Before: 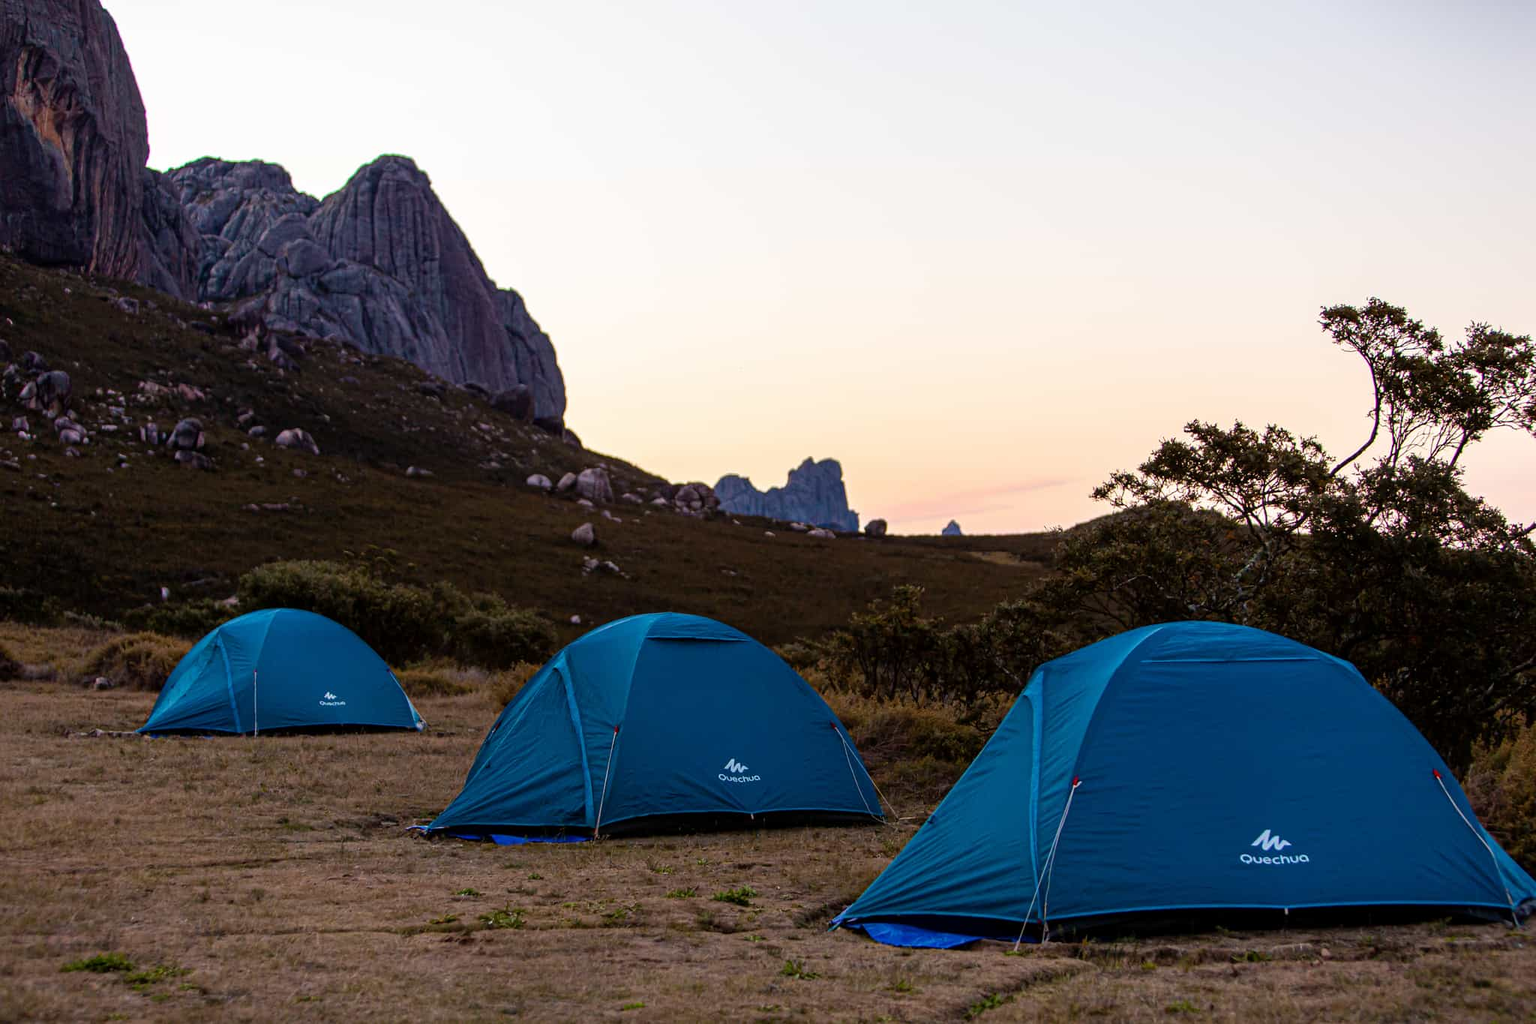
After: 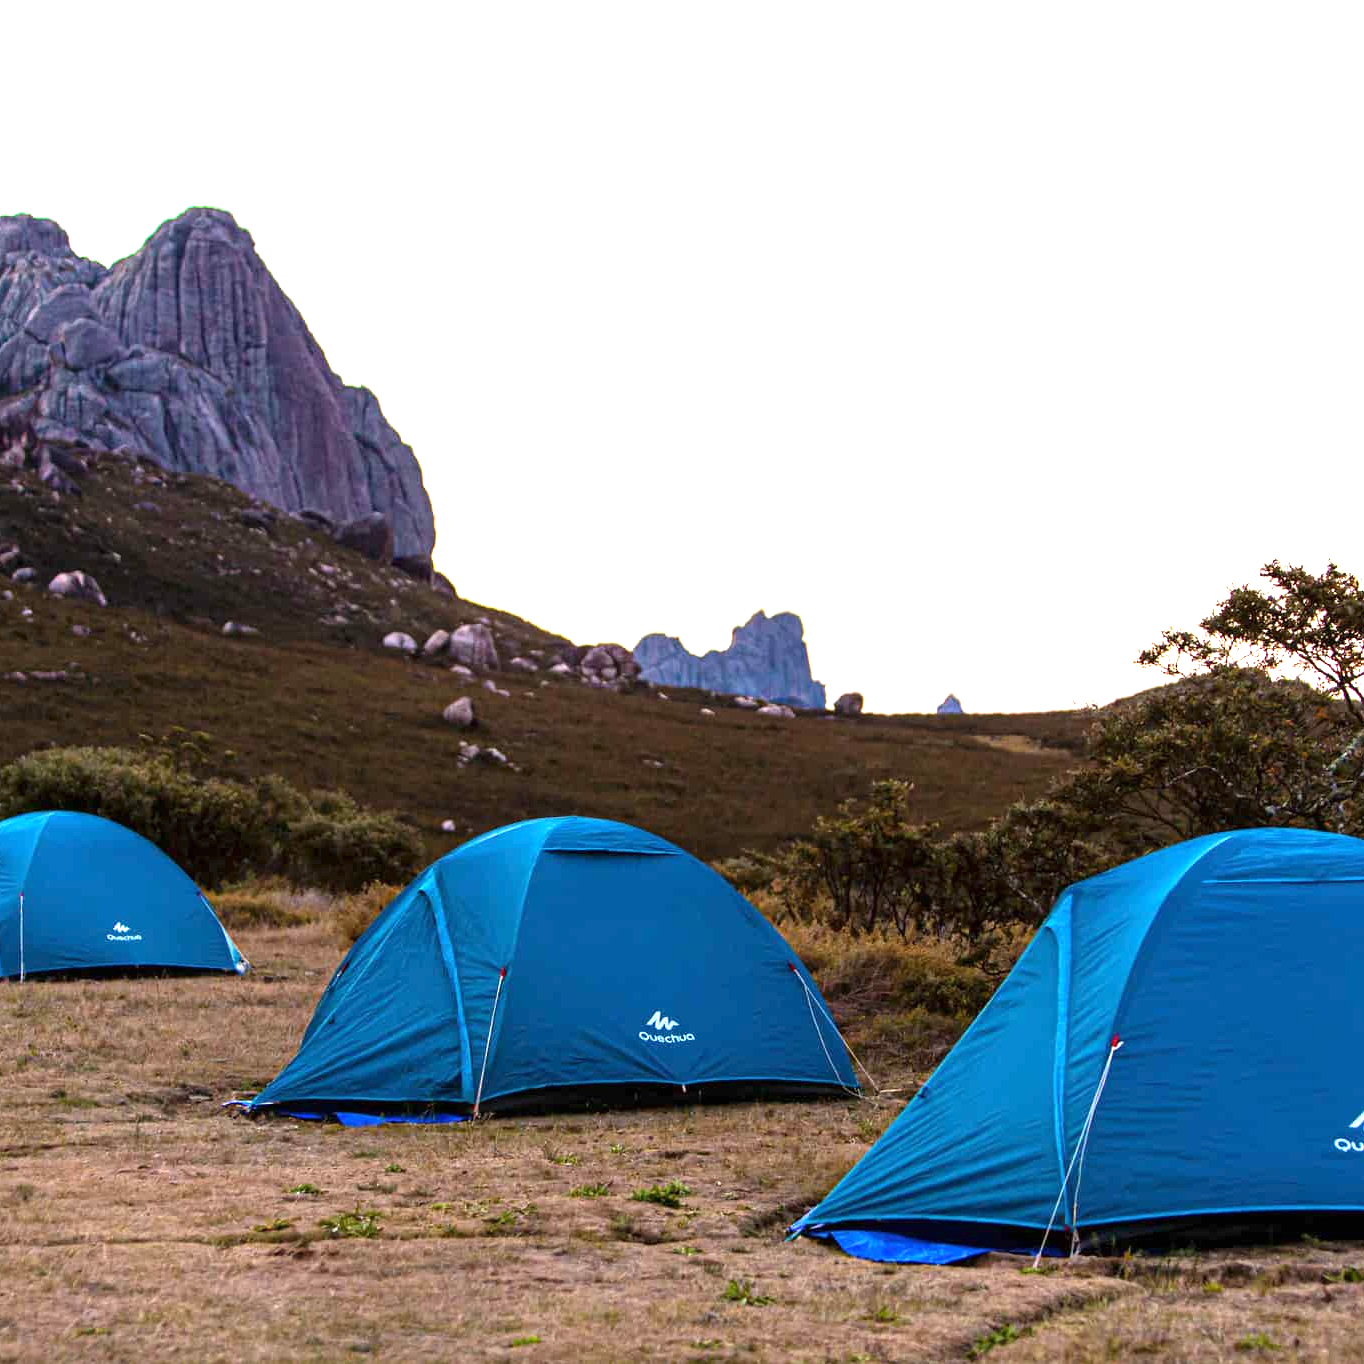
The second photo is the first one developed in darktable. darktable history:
exposure: black level correction 0, exposure 1.462 EV, compensate exposure bias true, compensate highlight preservation false
crop and rotate: left 15.589%, right 17.778%
